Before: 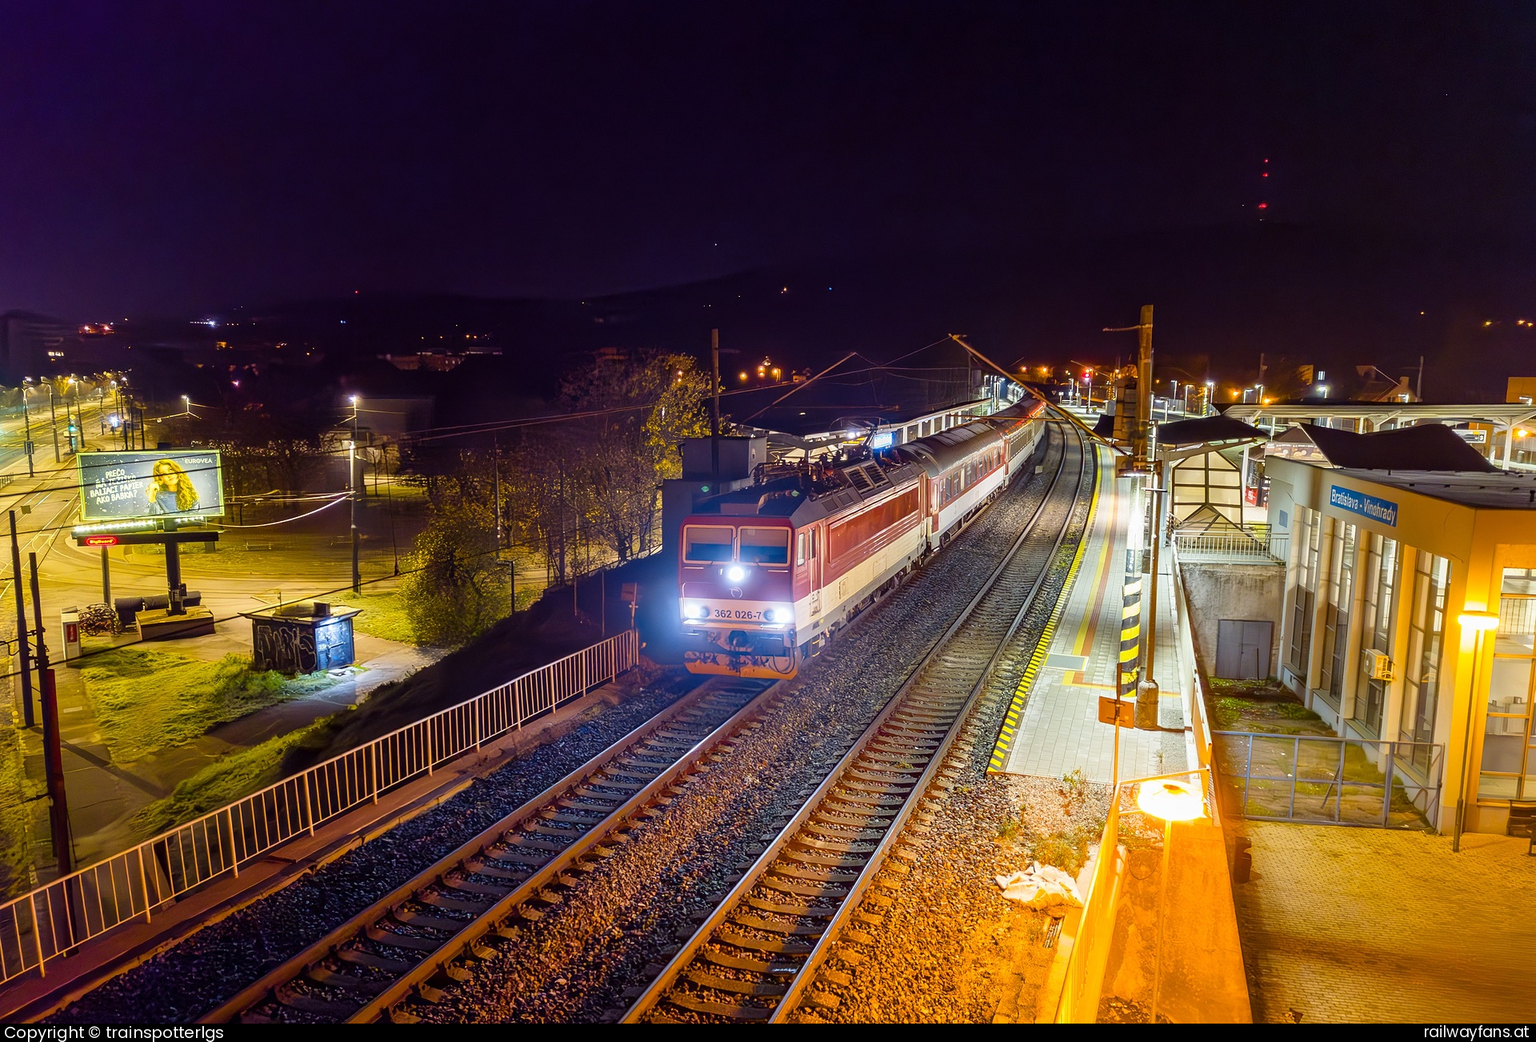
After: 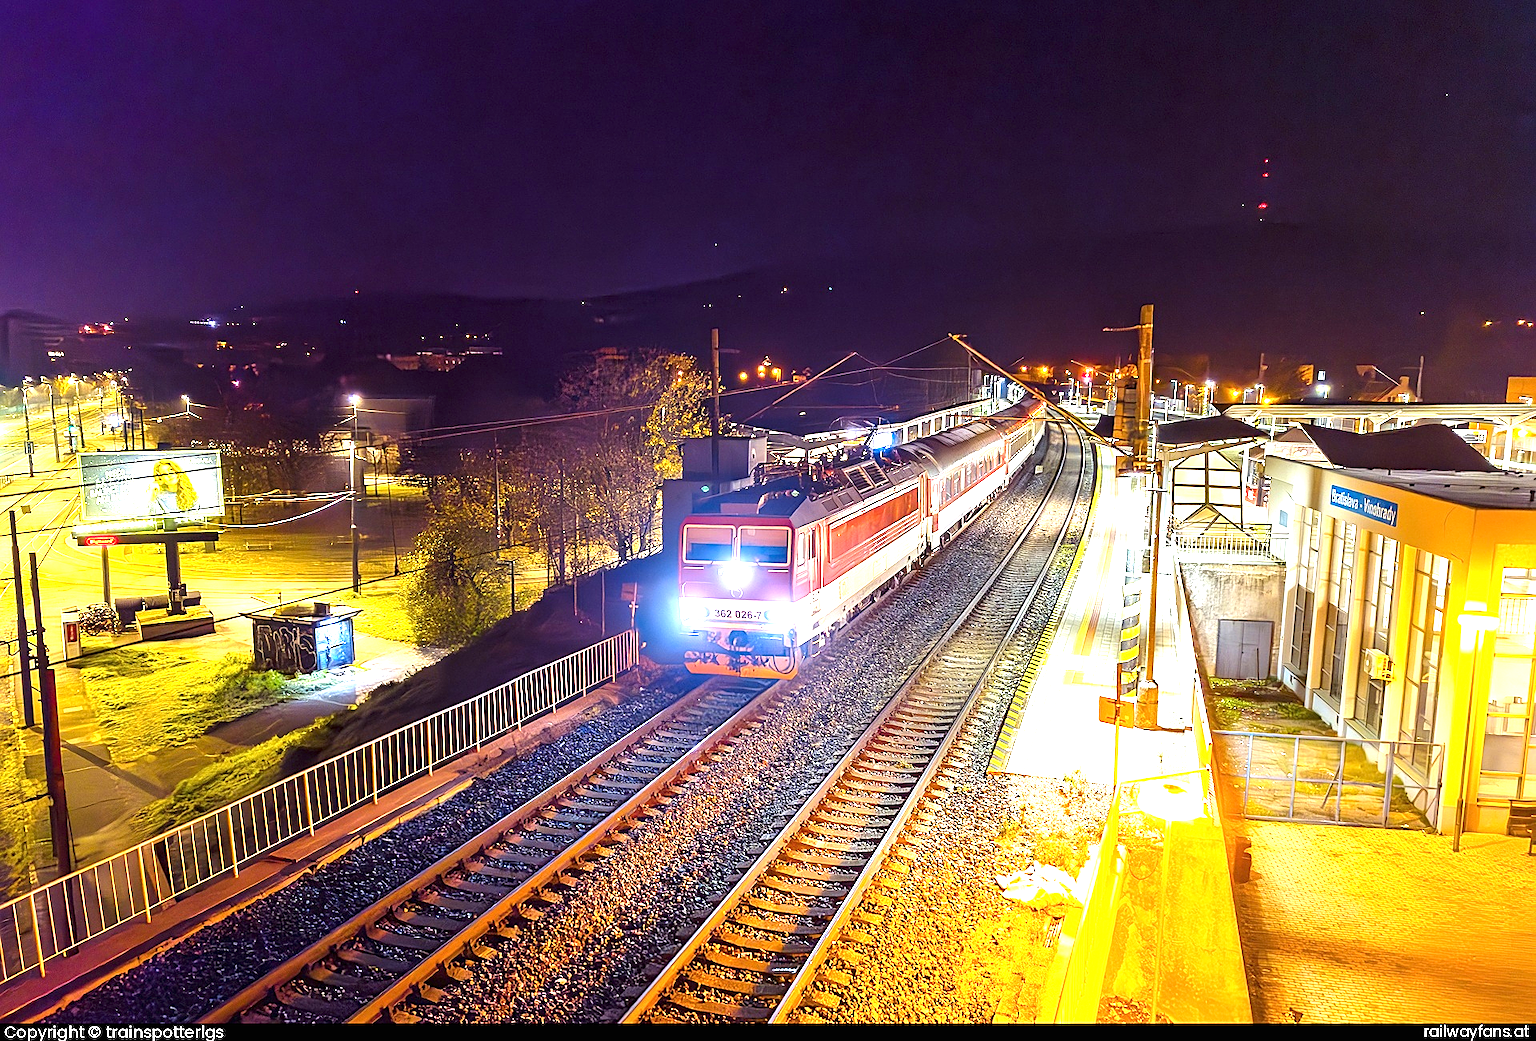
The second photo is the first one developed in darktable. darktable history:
sharpen: on, module defaults
exposure: black level correction 0, exposure 1.6 EV, compensate exposure bias true, compensate highlight preservation false
